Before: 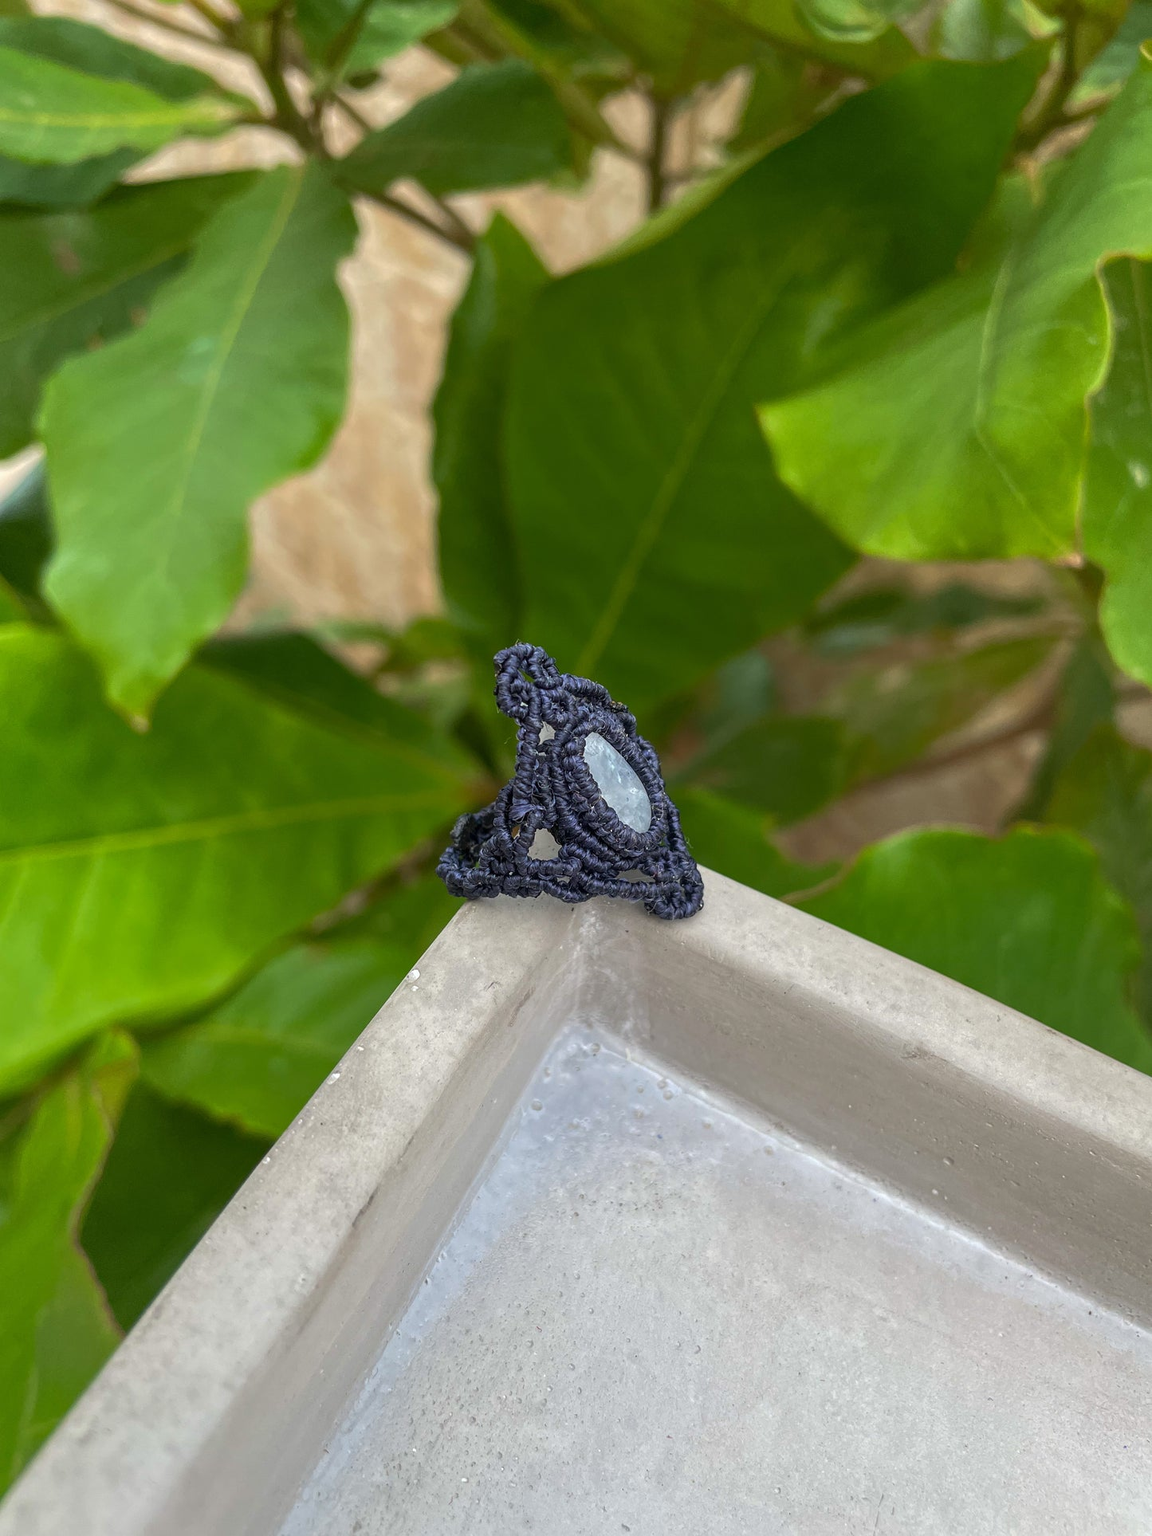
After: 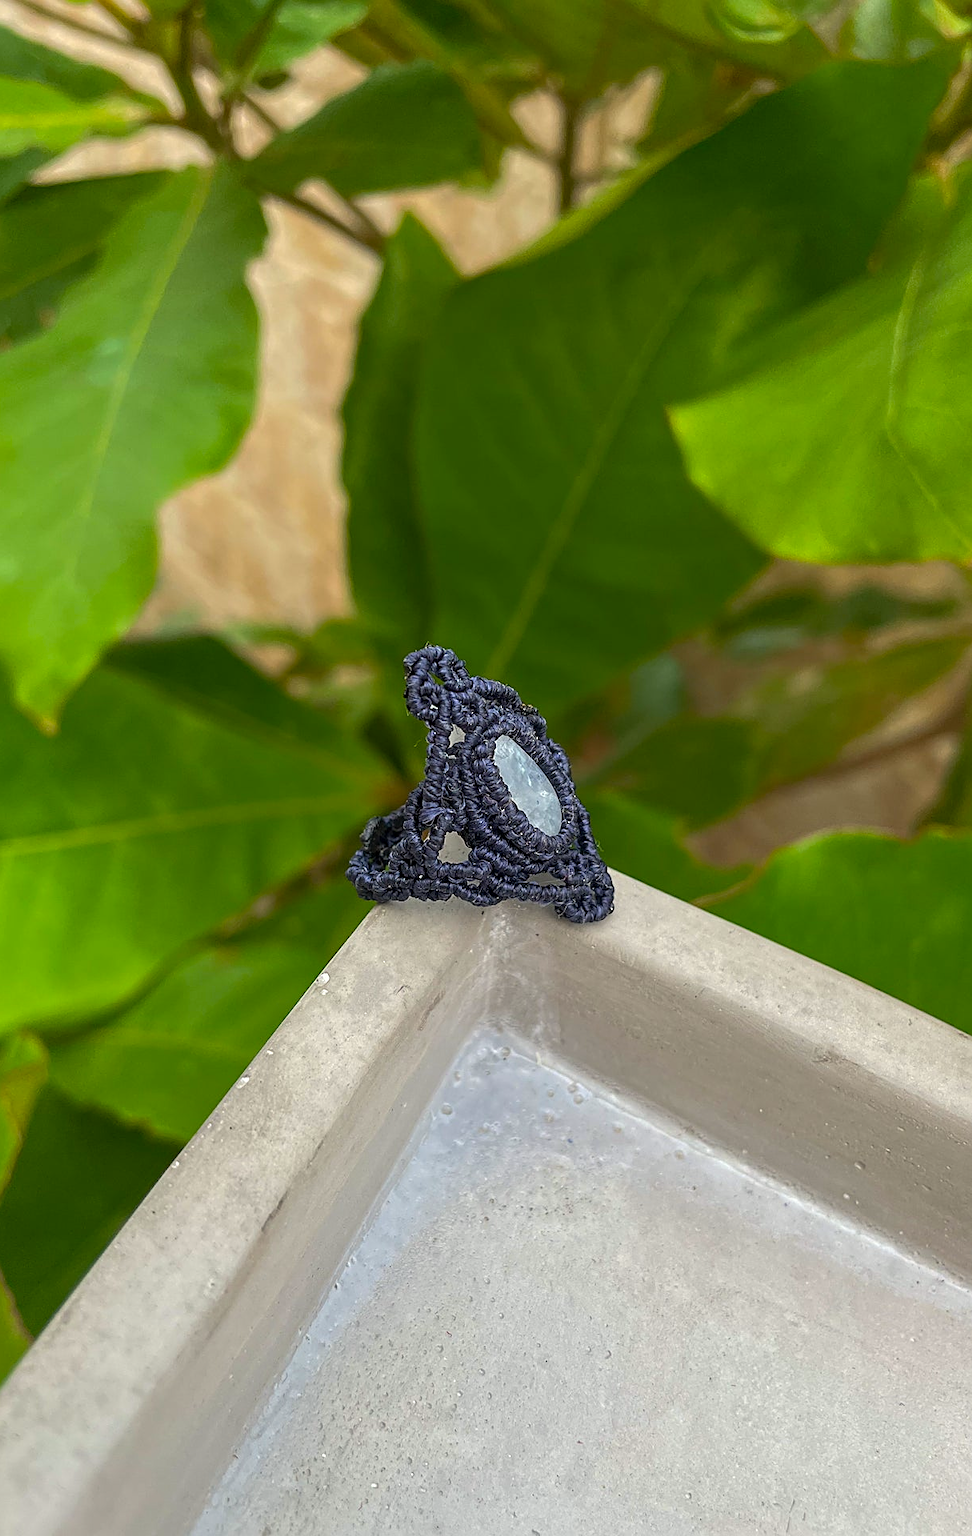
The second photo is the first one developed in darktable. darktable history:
crop: left 8.026%, right 7.374%
sharpen: on, module defaults
color calibration: output colorfulness [0, 0.315, 0, 0], x 0.341, y 0.355, temperature 5166 K
